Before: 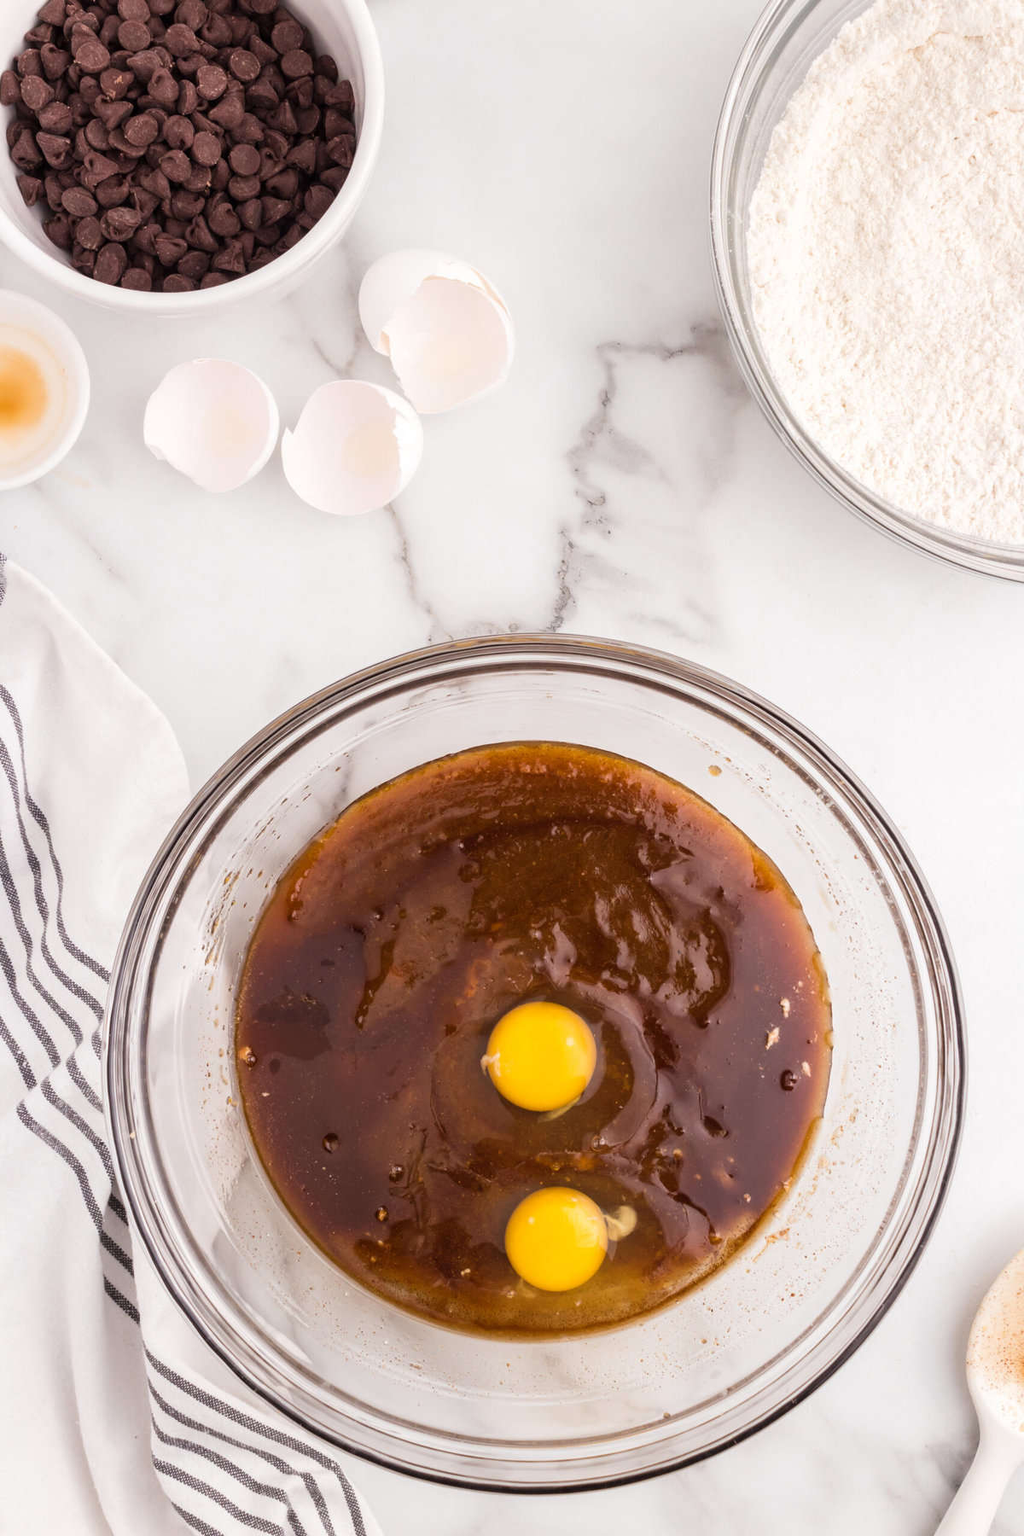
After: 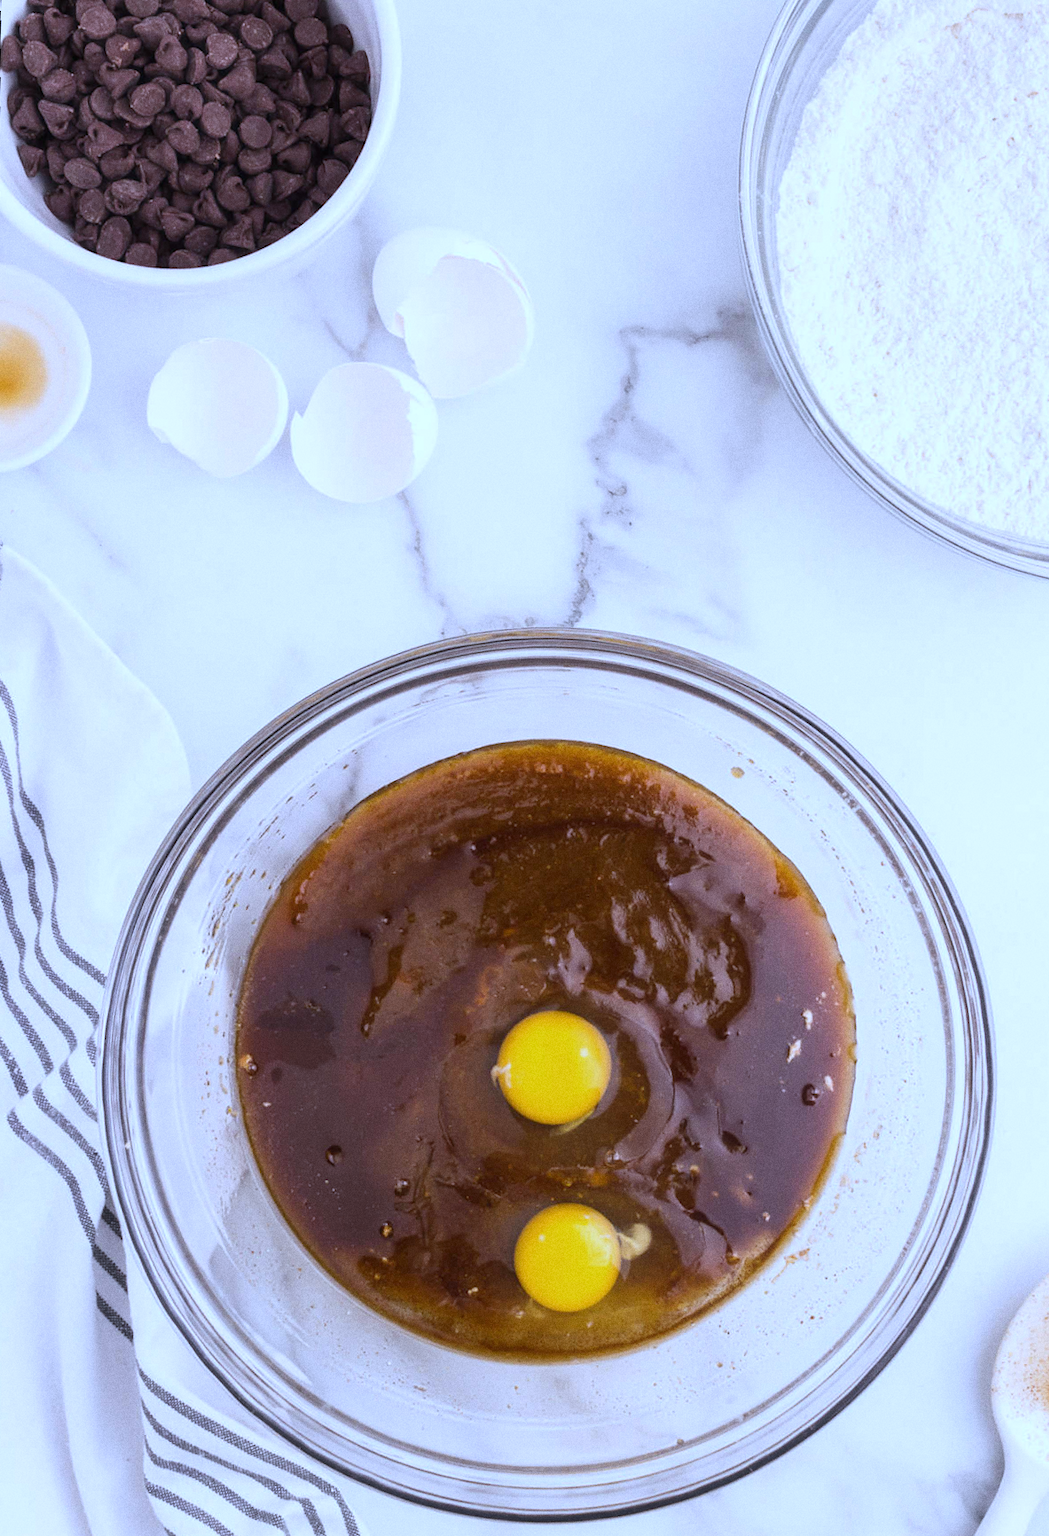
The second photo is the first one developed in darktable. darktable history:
white balance: red 0.871, blue 1.249
rotate and perspective: rotation -1.77°, lens shift (horizontal) 0.004, automatic cropping off
crop and rotate: angle -2.38°
grain: on, module defaults
haze removal: strength -0.05
